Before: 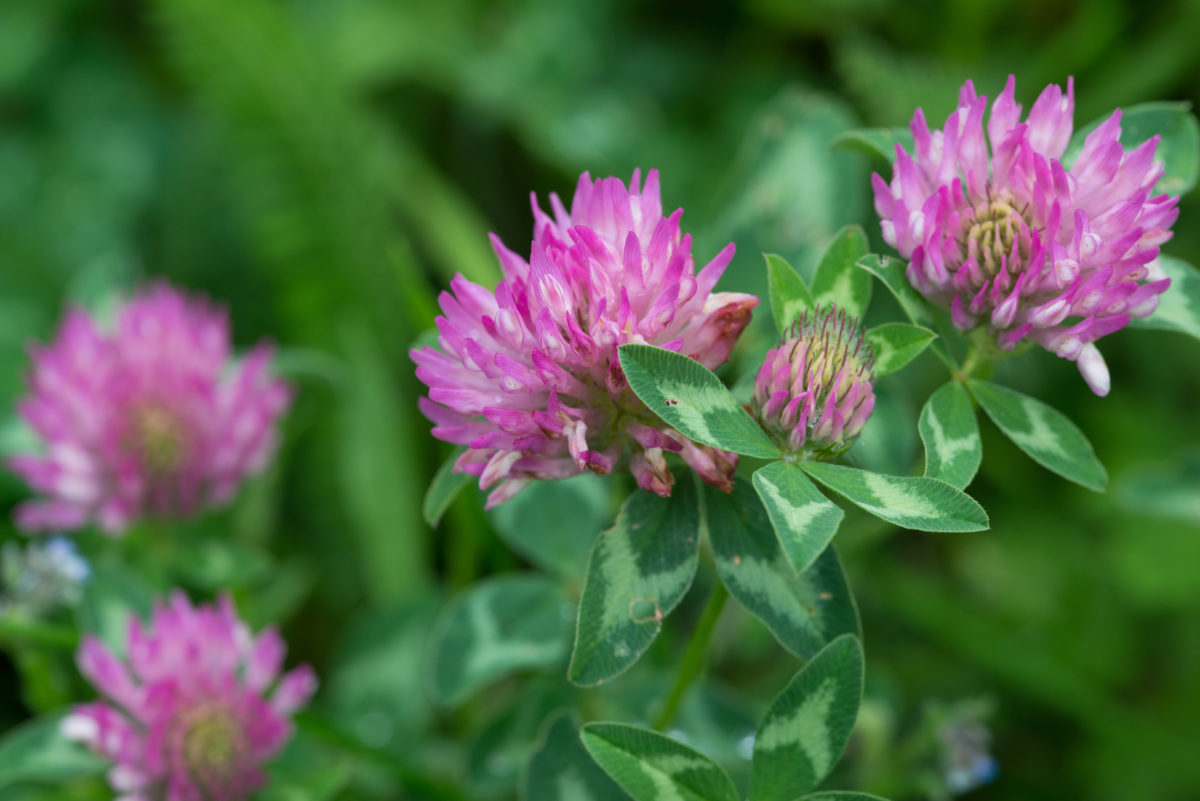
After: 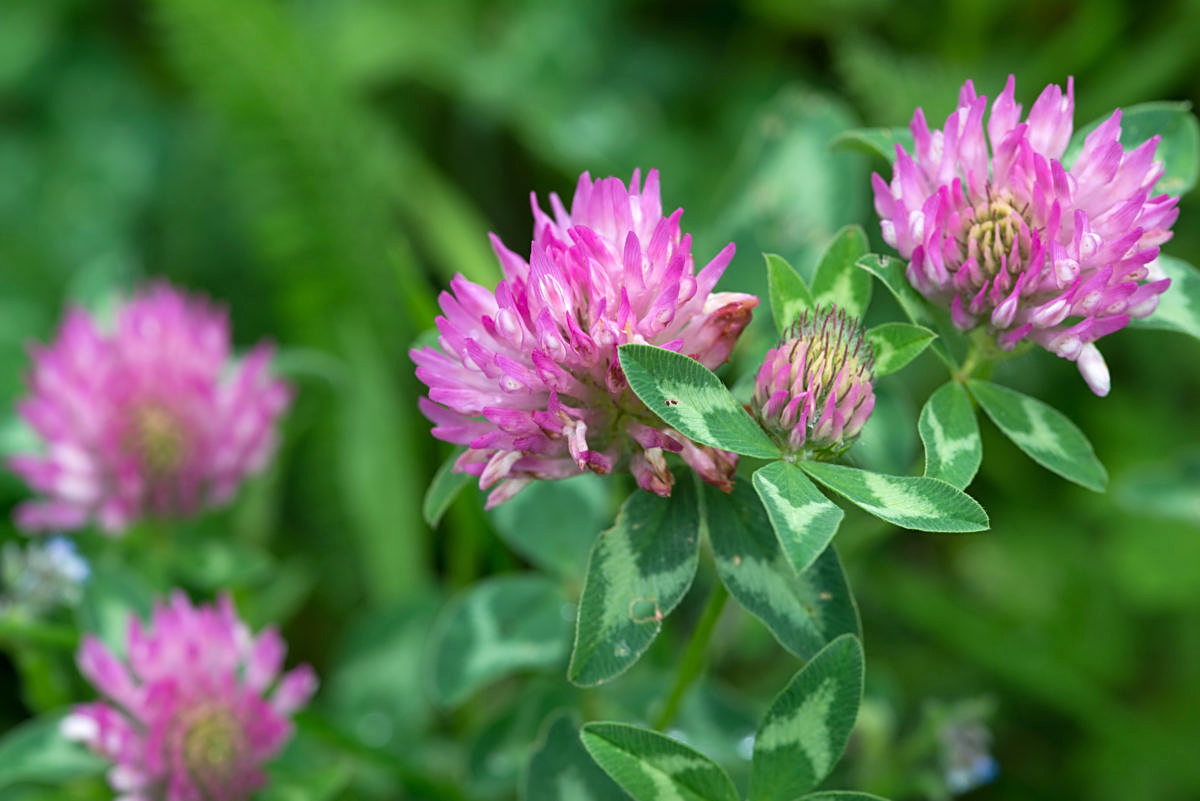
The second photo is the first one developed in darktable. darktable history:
exposure: exposure 0.3 EV, compensate highlight preservation false
sharpen: on, module defaults
tone equalizer: on, module defaults
